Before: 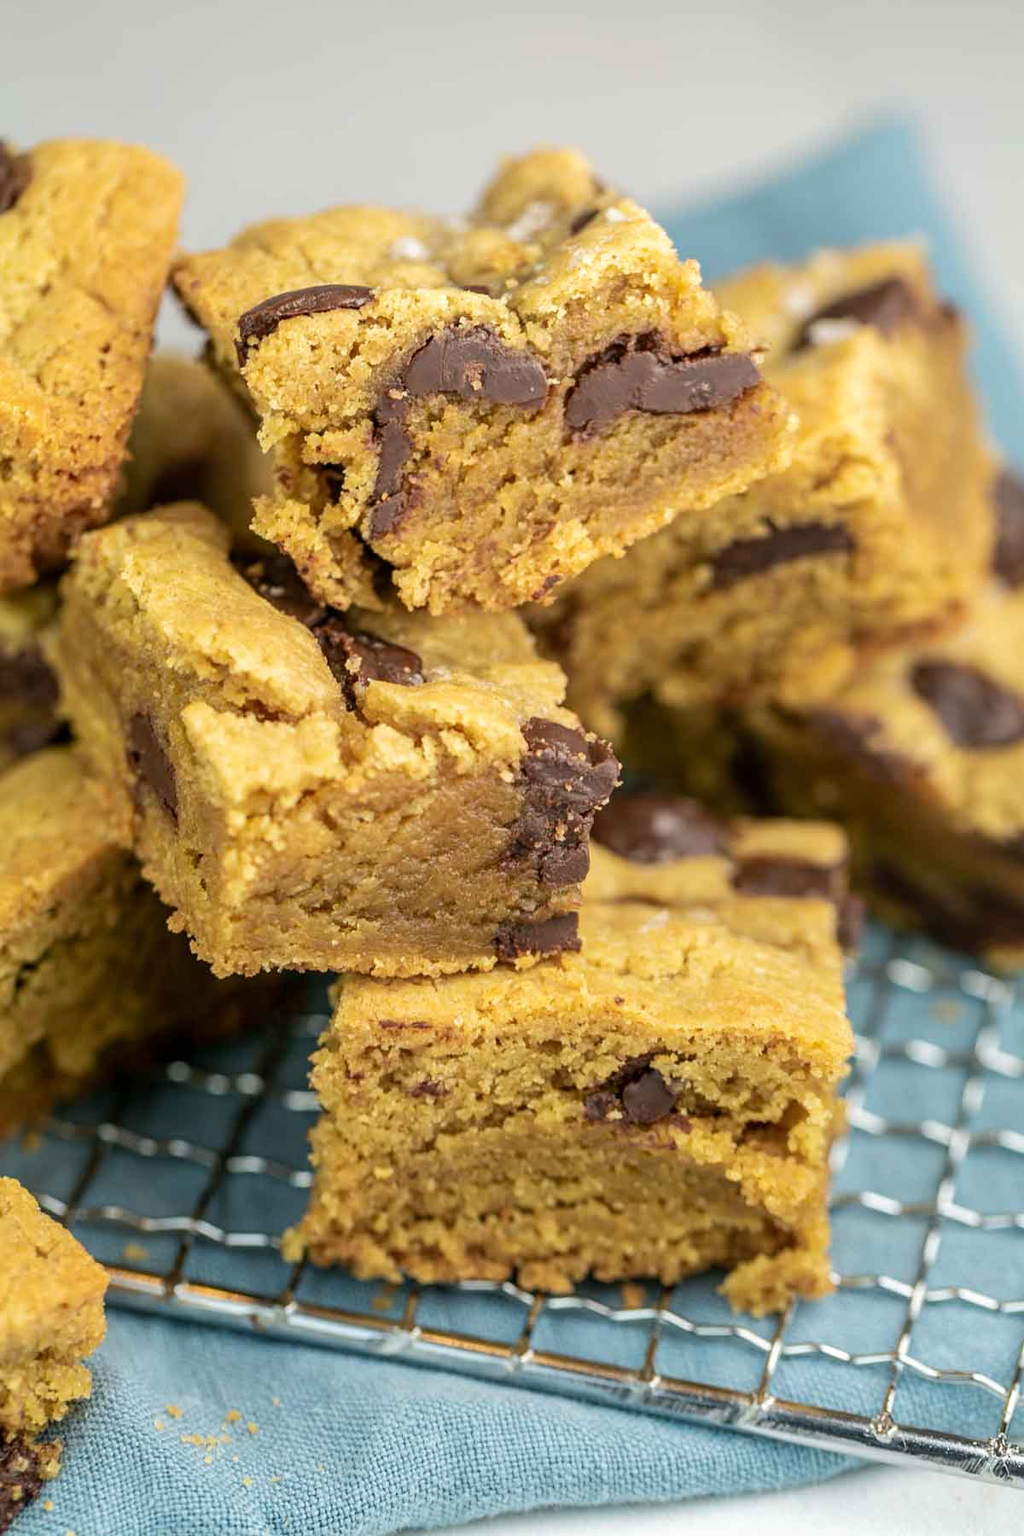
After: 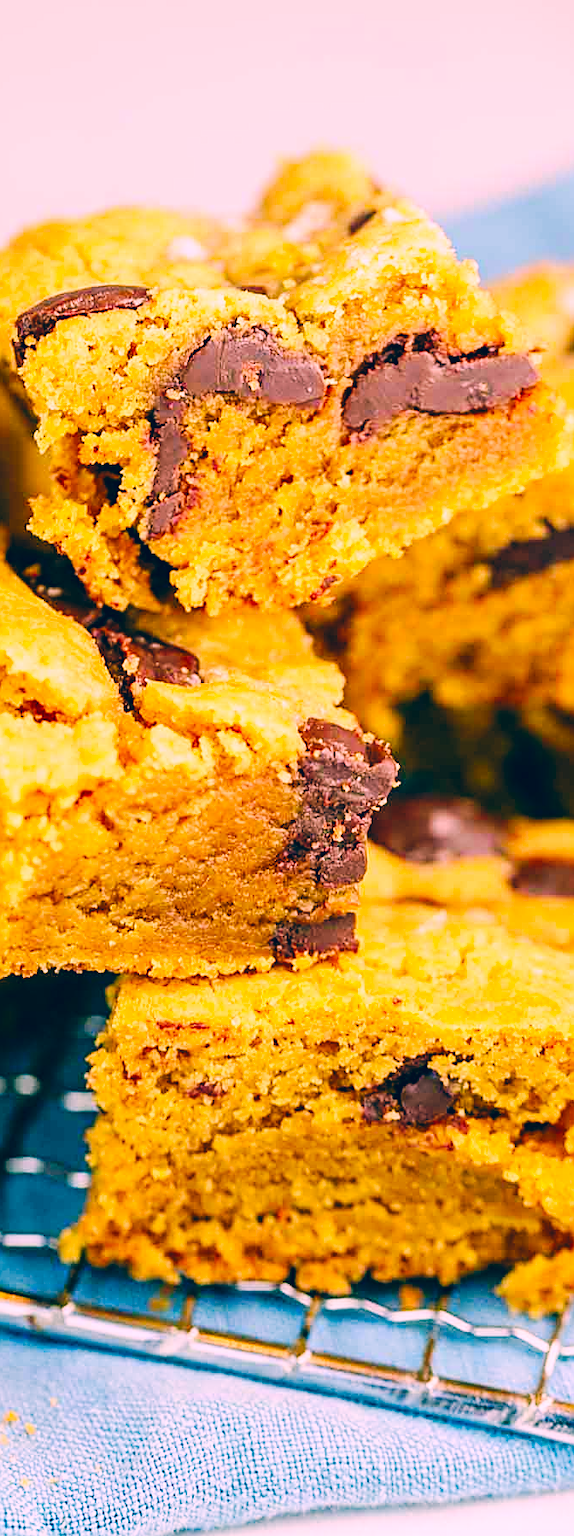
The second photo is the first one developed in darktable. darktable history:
sharpen: on, module defaults
crop: left 21.77%, right 22.07%, bottom 0.01%
base curve: curves: ch0 [(0, 0) (0.036, 0.025) (0.121, 0.166) (0.206, 0.329) (0.605, 0.79) (1, 1)], preserve colors none
color correction: highlights a* 16.56, highlights b* 0.319, shadows a* -14.65, shadows b* -13.87, saturation 1.55
contrast brightness saturation: contrast 0.055, brightness 0.055, saturation 0.013
